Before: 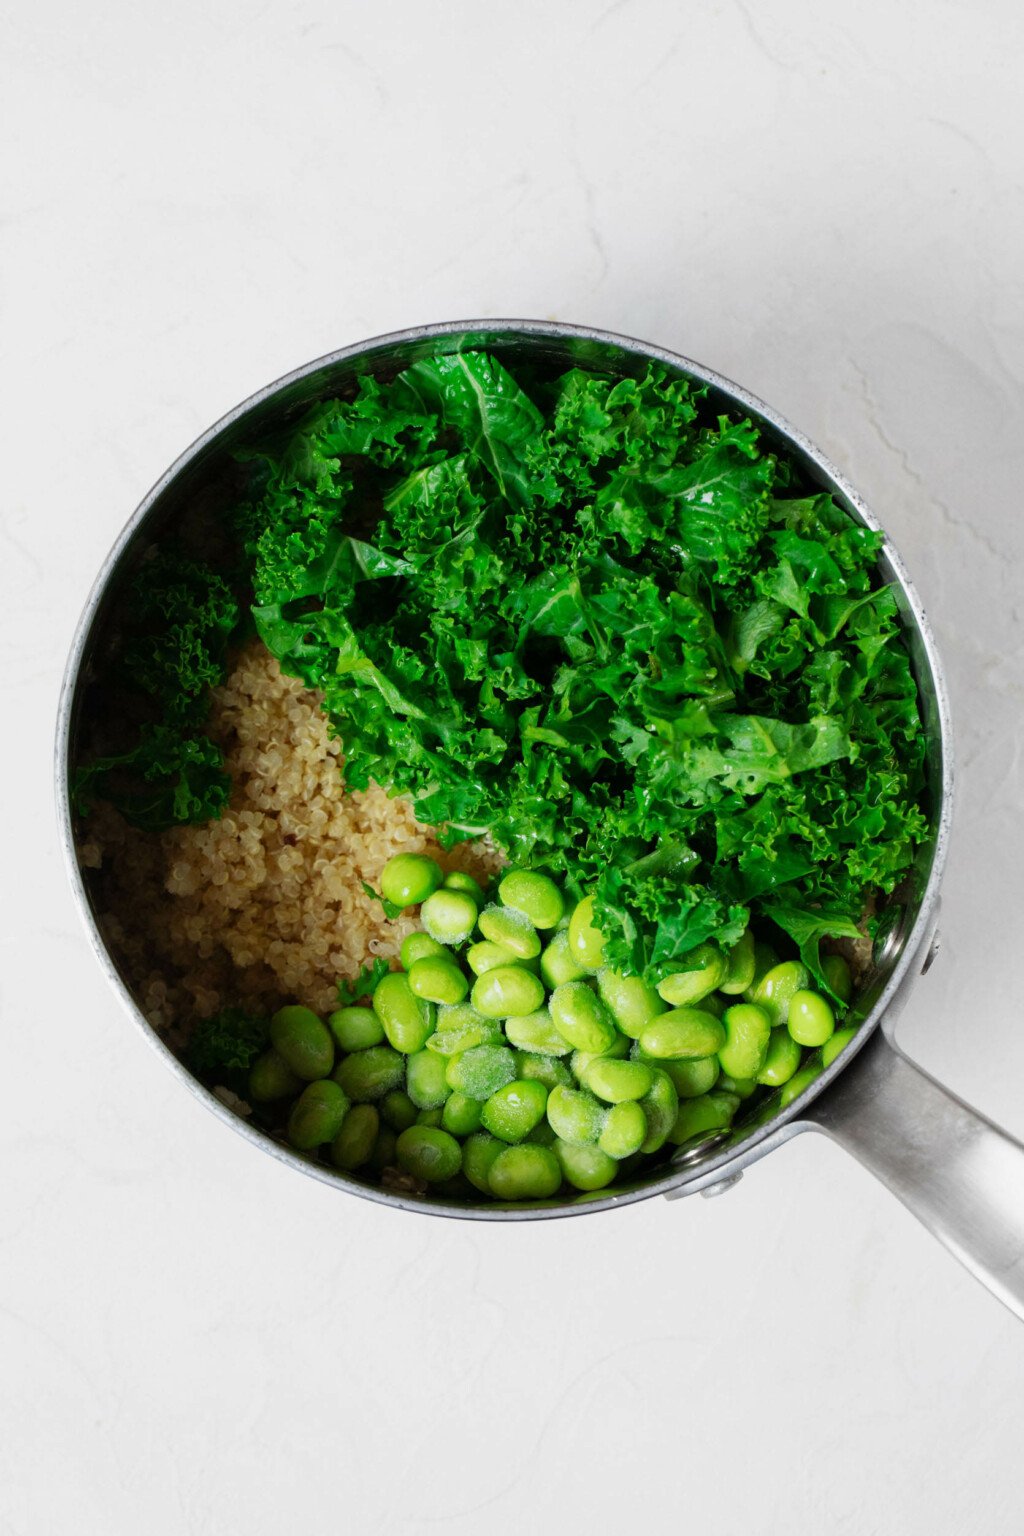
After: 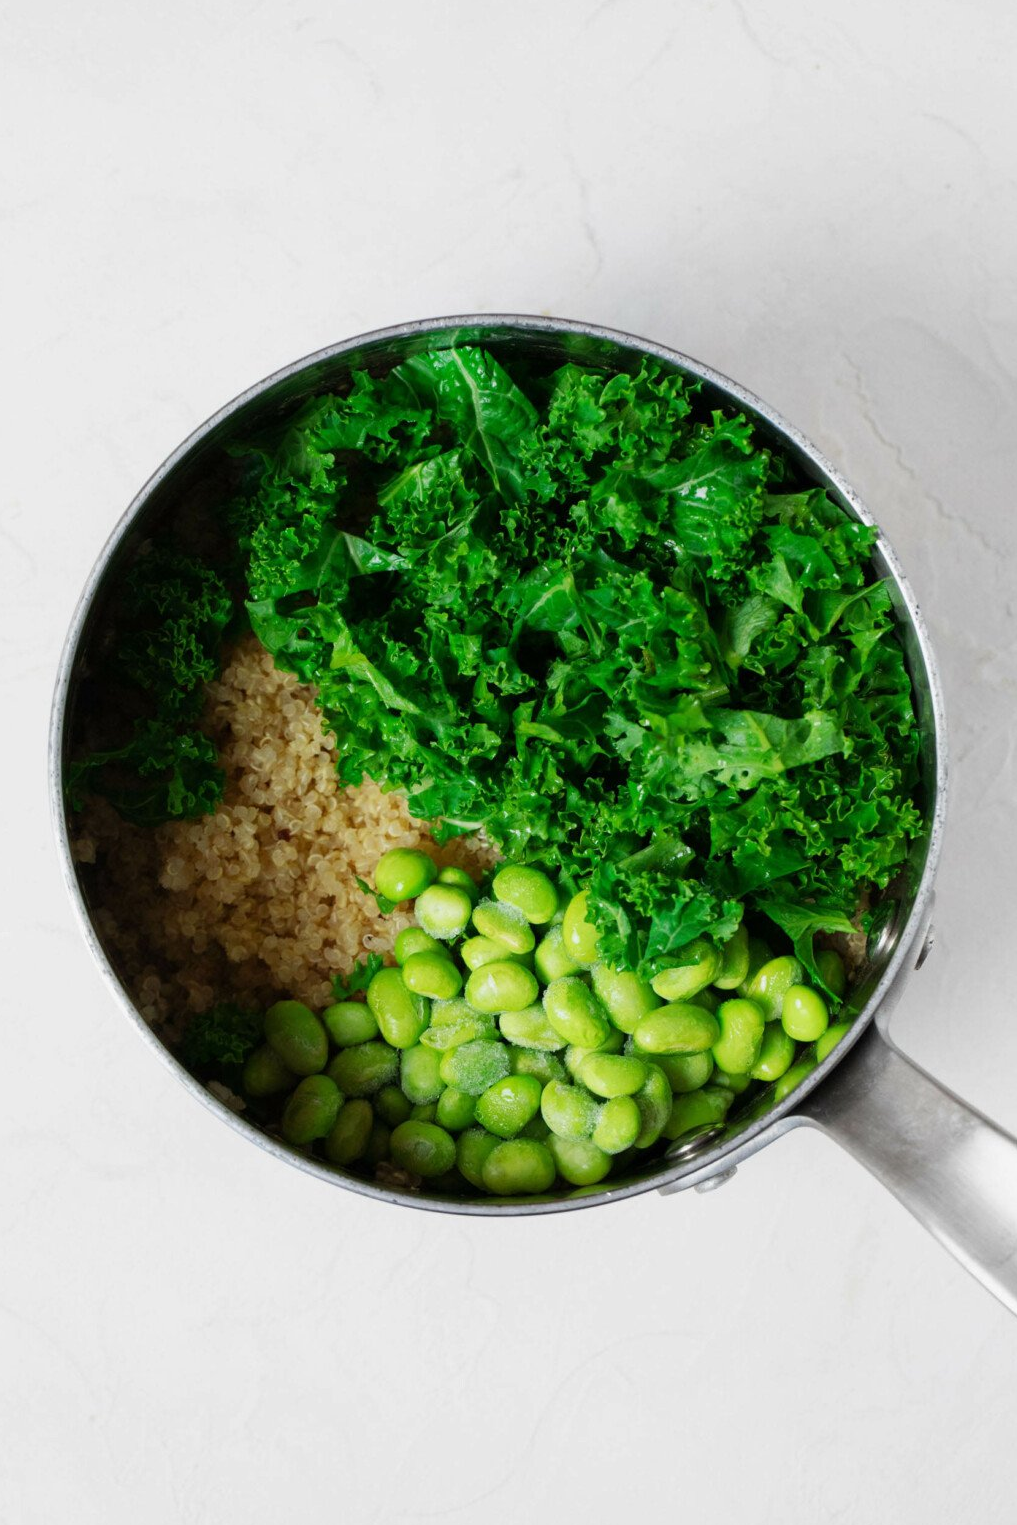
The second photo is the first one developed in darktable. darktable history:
crop and rotate: left 0.634%, top 0.365%, bottom 0.309%
